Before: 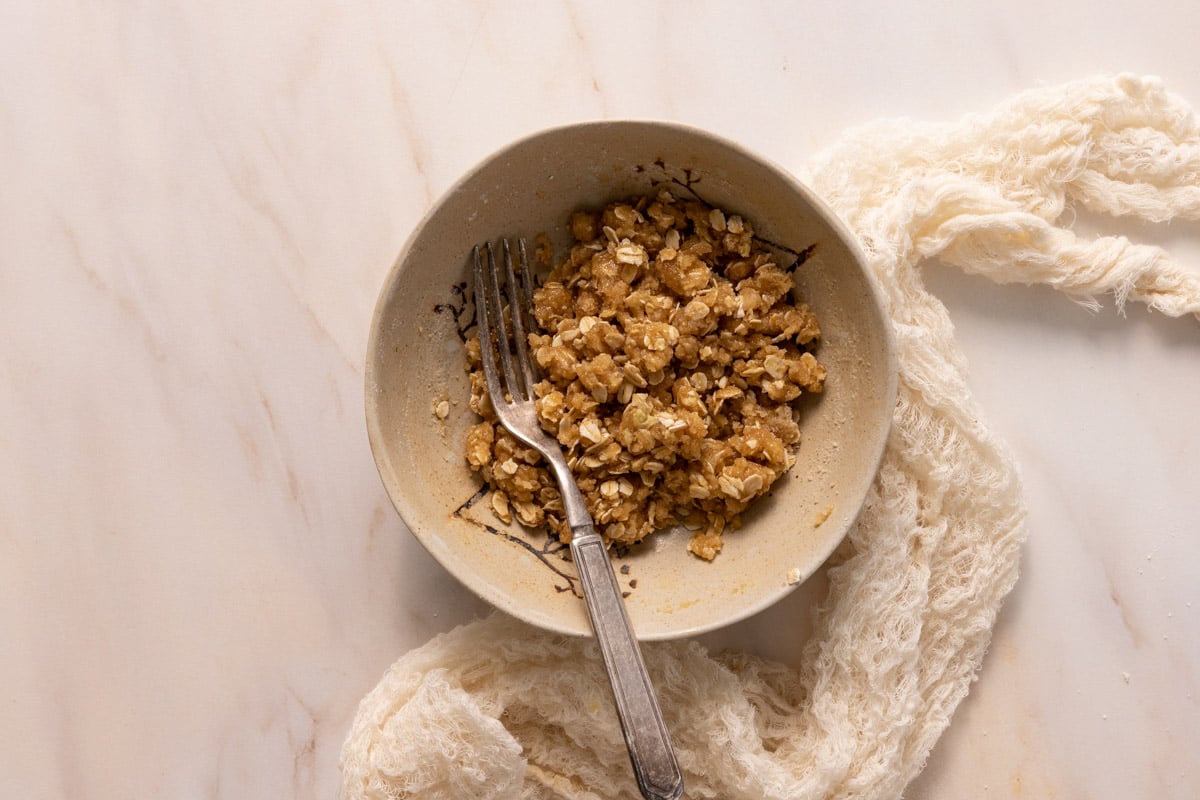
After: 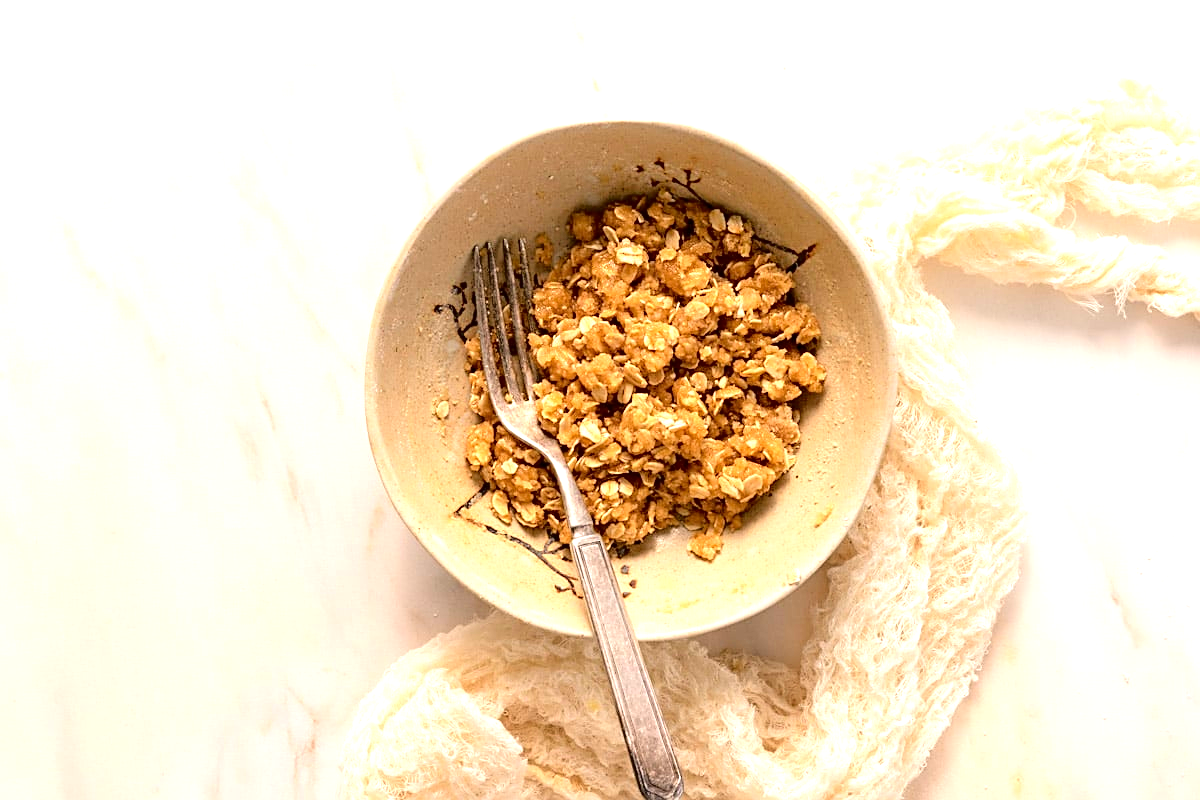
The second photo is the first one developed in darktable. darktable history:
sharpen: on, module defaults
exposure: black level correction 0, exposure 1 EV, compensate exposure bias true, compensate highlight preservation false
tone curve: curves: ch0 [(0, 0) (0.058, 0.039) (0.168, 0.123) (0.282, 0.327) (0.45, 0.534) (0.676, 0.751) (0.89, 0.919) (1, 1)]; ch1 [(0, 0) (0.094, 0.081) (0.285, 0.299) (0.385, 0.403) (0.447, 0.455) (0.495, 0.496) (0.544, 0.552) (0.589, 0.612) (0.722, 0.728) (1, 1)]; ch2 [(0, 0) (0.257, 0.217) (0.43, 0.421) (0.498, 0.507) (0.531, 0.544) (0.56, 0.579) (0.625, 0.66) (1, 1)], color space Lab, independent channels, preserve colors none
